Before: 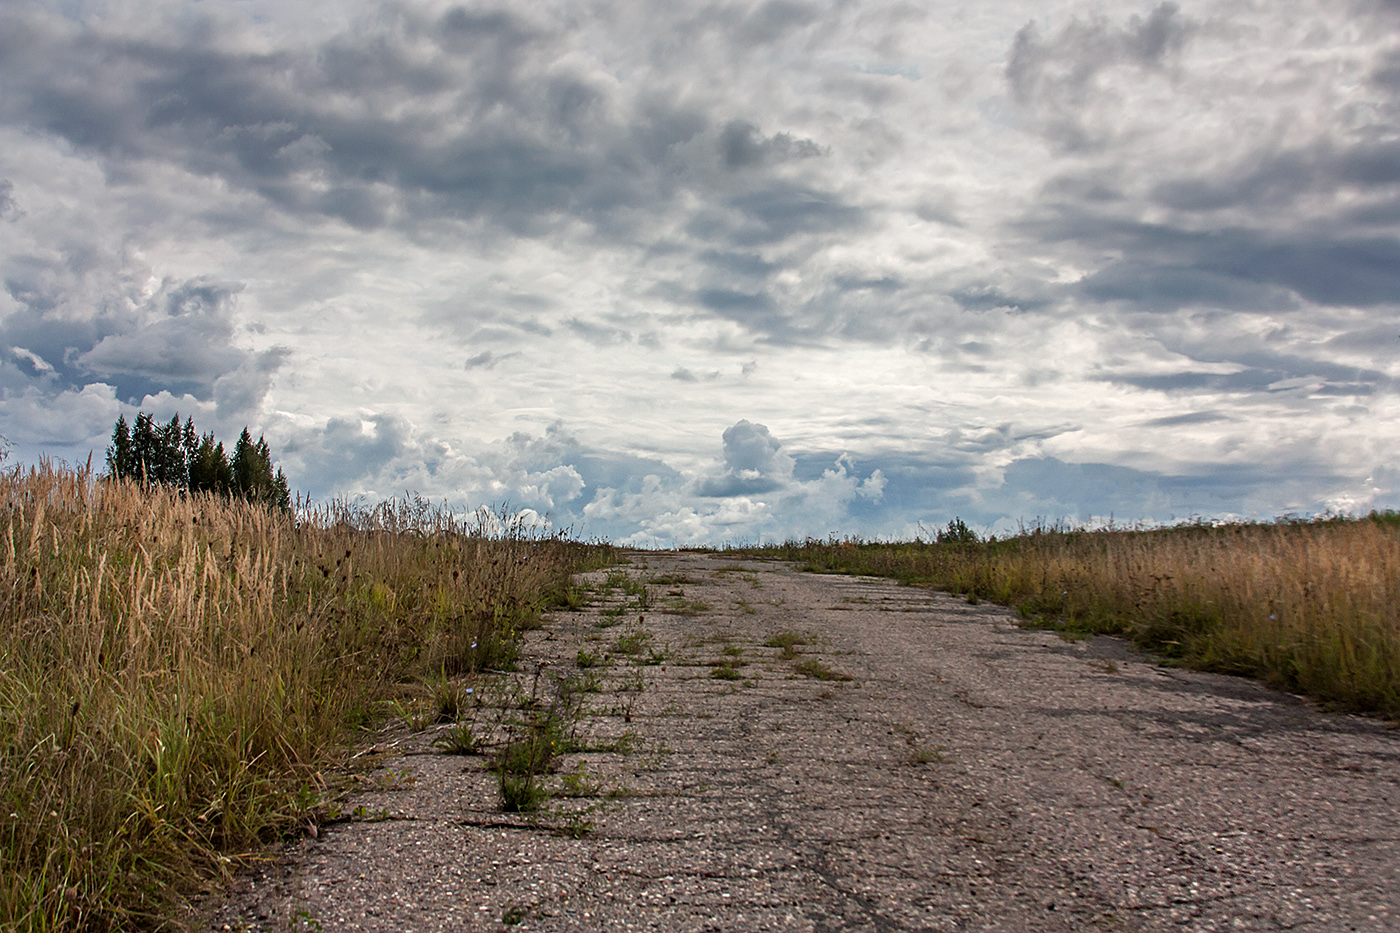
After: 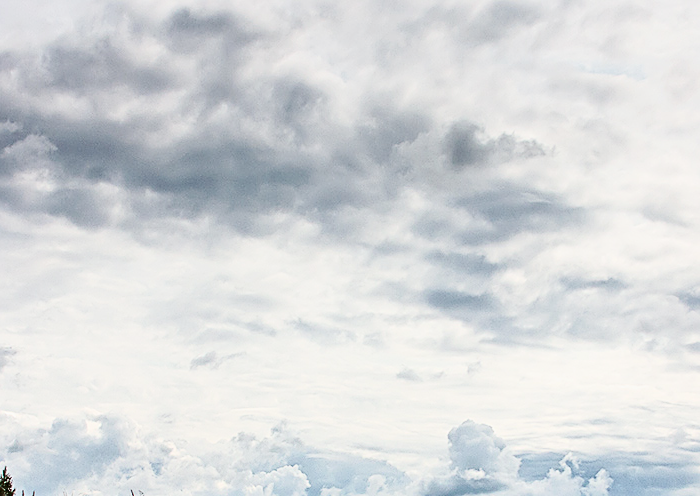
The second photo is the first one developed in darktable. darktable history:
contrast brightness saturation: contrast 0.372, brightness 0.11
crop: left 19.649%, right 30.342%, bottom 46.764%
sharpen: on, module defaults
tone curve: curves: ch0 [(0, 0.008) (0.107, 0.091) (0.283, 0.287) (0.461, 0.498) (0.64, 0.679) (0.822, 0.841) (0.998, 0.978)]; ch1 [(0, 0) (0.316, 0.349) (0.466, 0.442) (0.502, 0.5) (0.527, 0.519) (0.561, 0.553) (0.608, 0.629) (0.669, 0.704) (0.859, 0.899) (1, 1)]; ch2 [(0, 0) (0.33, 0.301) (0.421, 0.443) (0.473, 0.498) (0.502, 0.504) (0.522, 0.525) (0.592, 0.61) (0.705, 0.7) (1, 1)], preserve colors none
